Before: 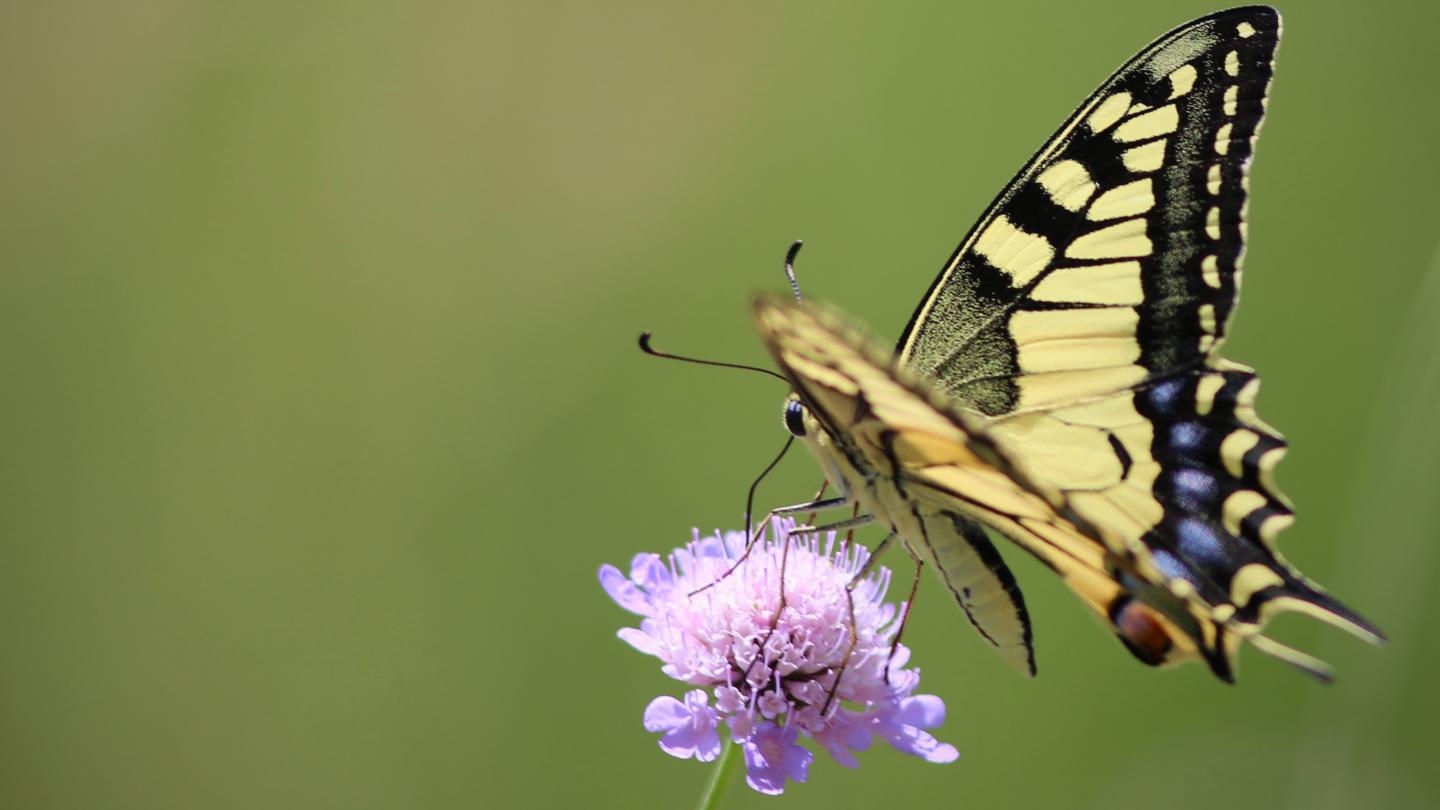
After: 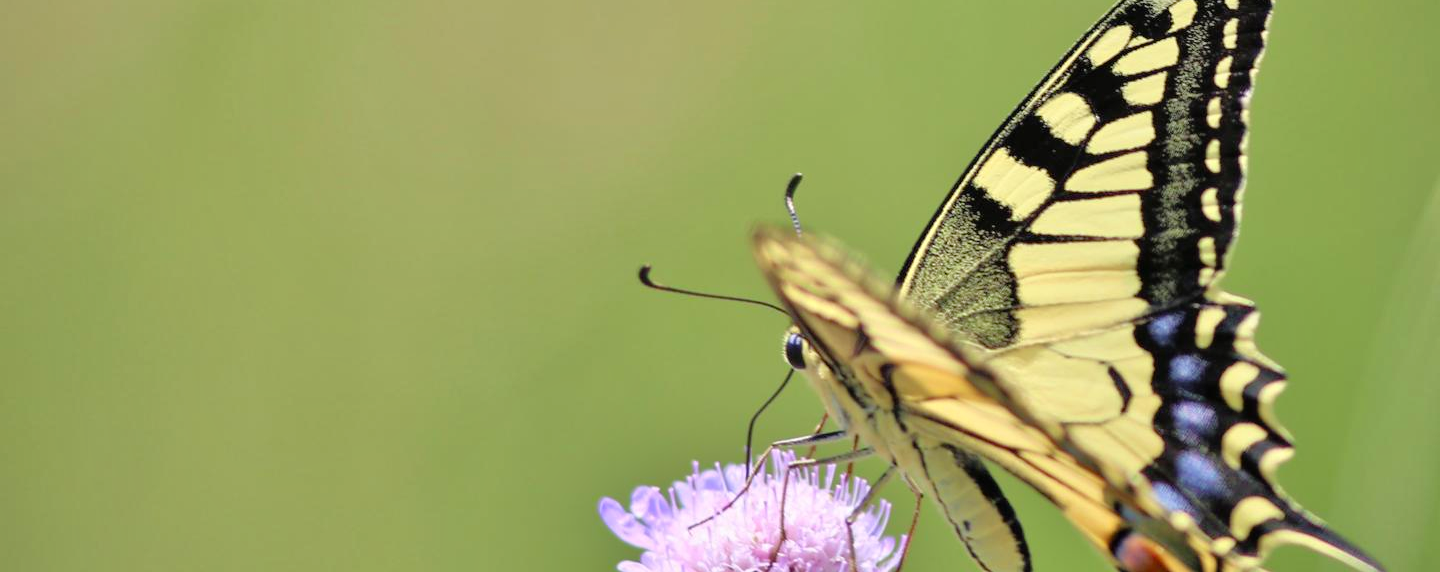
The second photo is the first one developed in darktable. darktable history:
tone equalizer: -7 EV 0.15 EV, -6 EV 0.6 EV, -5 EV 1.15 EV, -4 EV 1.33 EV, -3 EV 1.15 EV, -2 EV 0.6 EV, -1 EV 0.15 EV, mask exposure compensation -0.5 EV
crop and rotate: top 8.293%, bottom 20.996%
